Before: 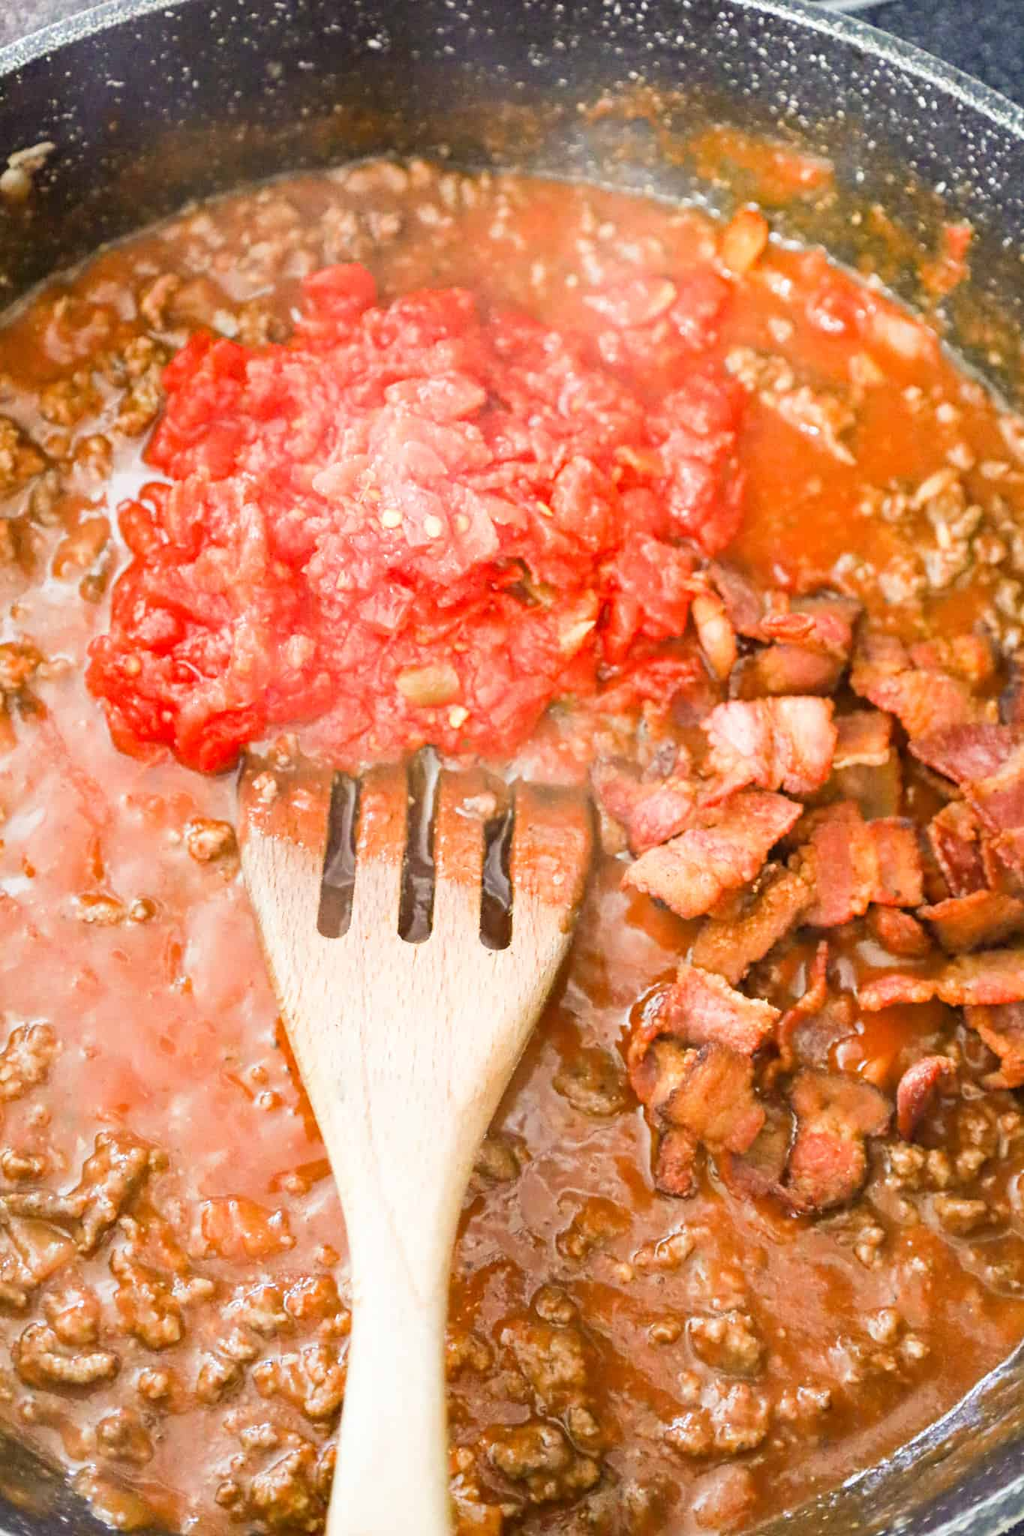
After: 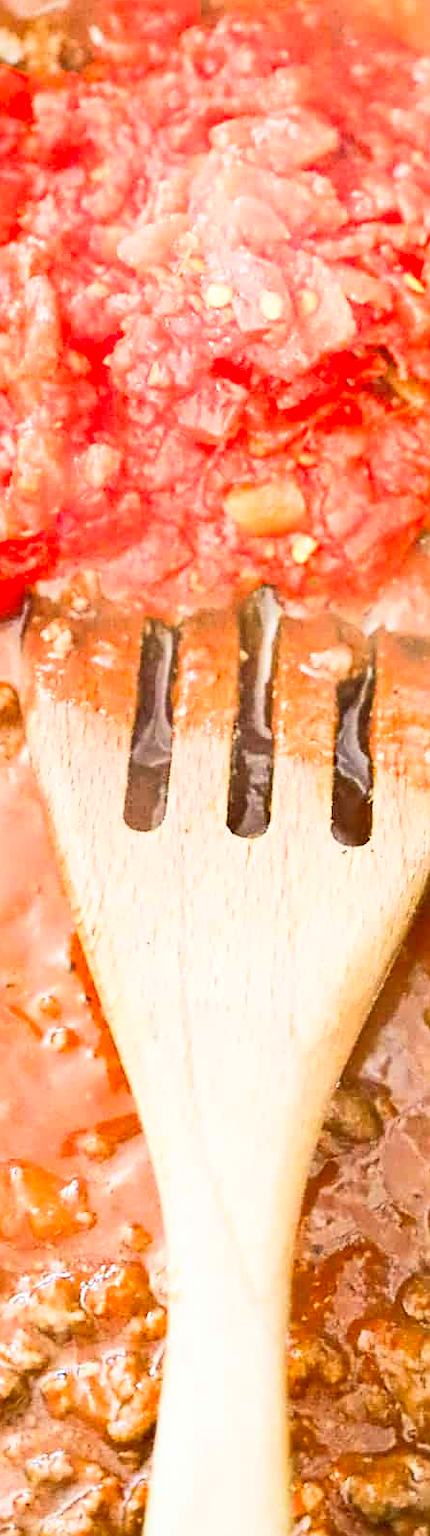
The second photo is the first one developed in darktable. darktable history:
sharpen: on, module defaults
crop and rotate: left 21.609%, top 18.71%, right 45.458%, bottom 2.993%
shadows and highlights: shadows 29.49, highlights -30.26, low approximation 0.01, soften with gaussian
exposure: compensate exposure bias true, compensate highlight preservation false
contrast brightness saturation: contrast 0.198, brightness 0.162, saturation 0.229
